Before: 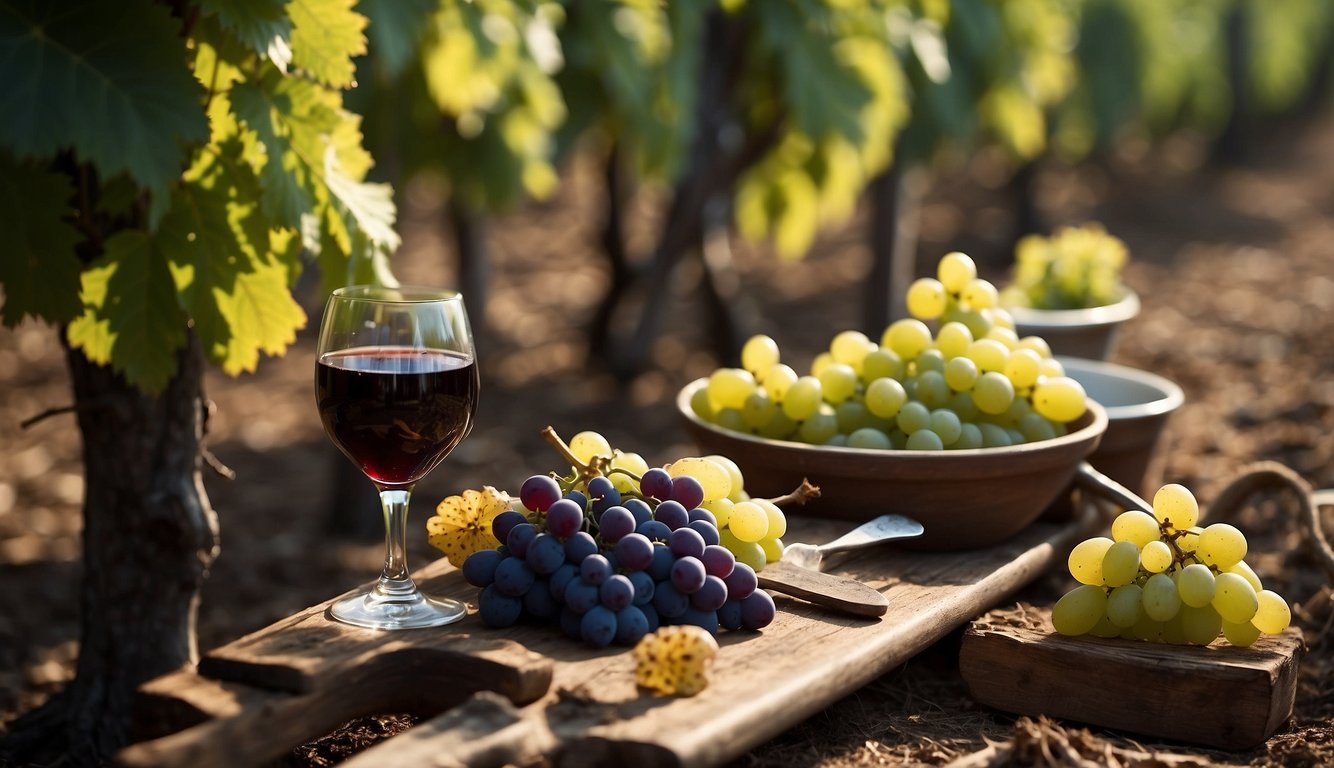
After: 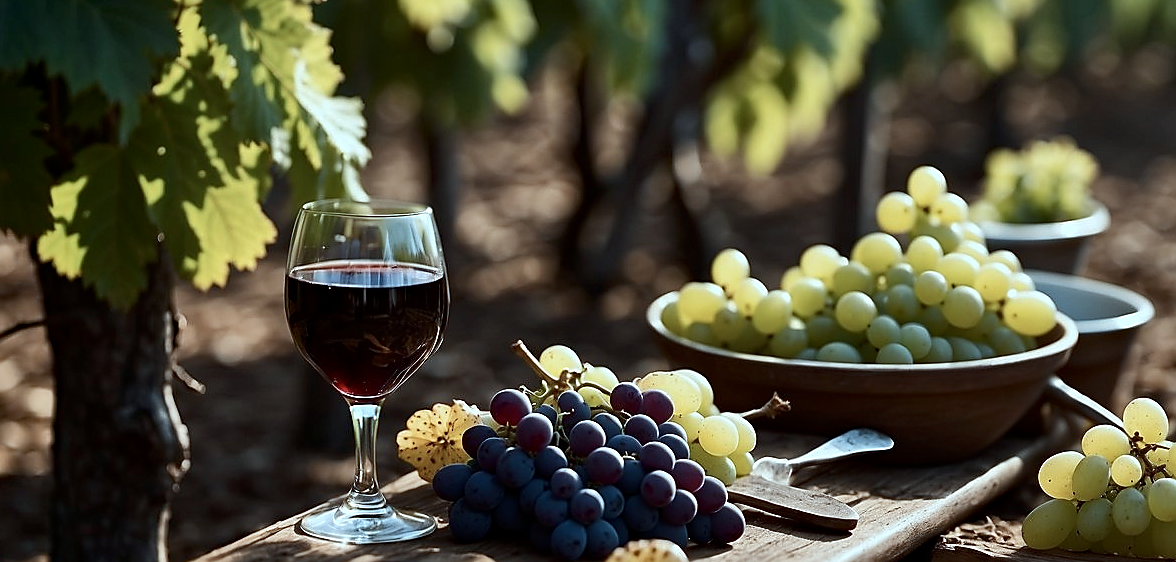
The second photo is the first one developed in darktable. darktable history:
shadows and highlights: soften with gaussian
exposure: compensate highlight preservation false
contrast brightness saturation: contrast 0.067, brightness -0.126, saturation 0.065
crop and rotate: left 2.291%, top 11.291%, right 9.553%, bottom 15.425%
color correction: highlights a* -12.83, highlights b* -17.99, saturation 0.712
sharpen: radius 1.367, amount 1.253, threshold 0.8
haze removal: compatibility mode true, adaptive false
